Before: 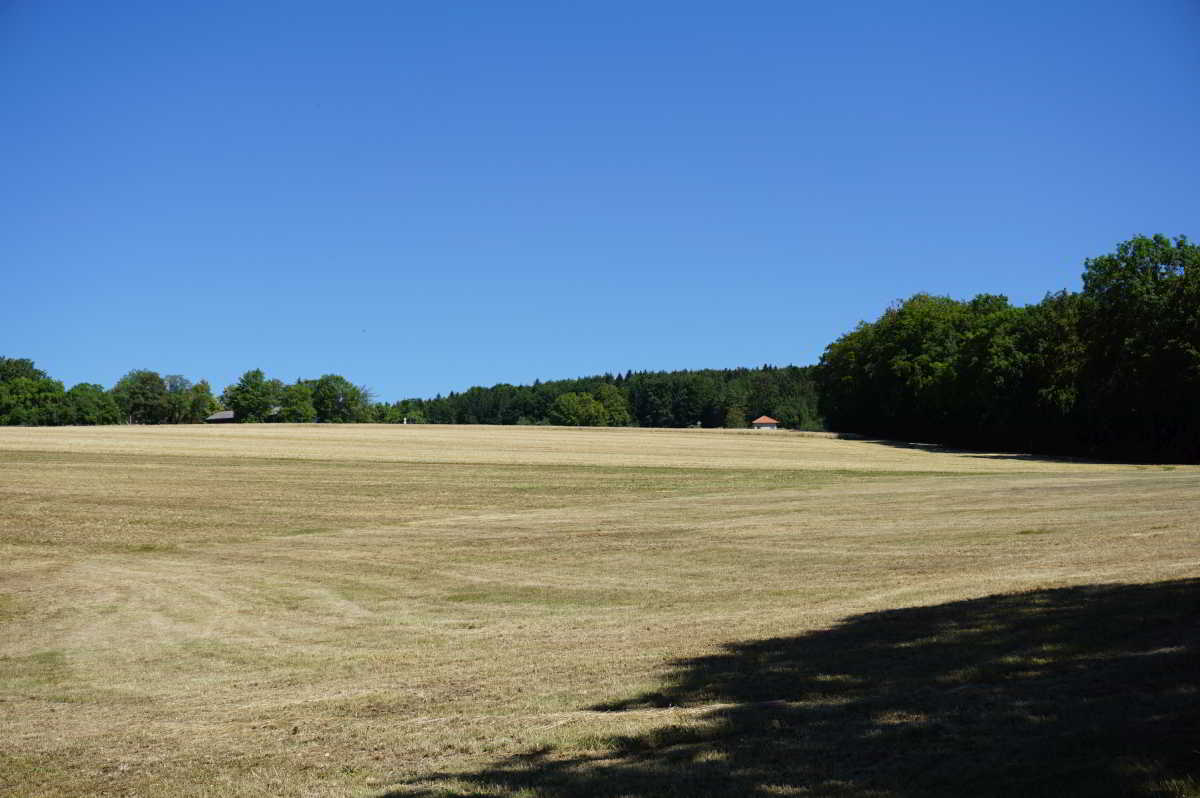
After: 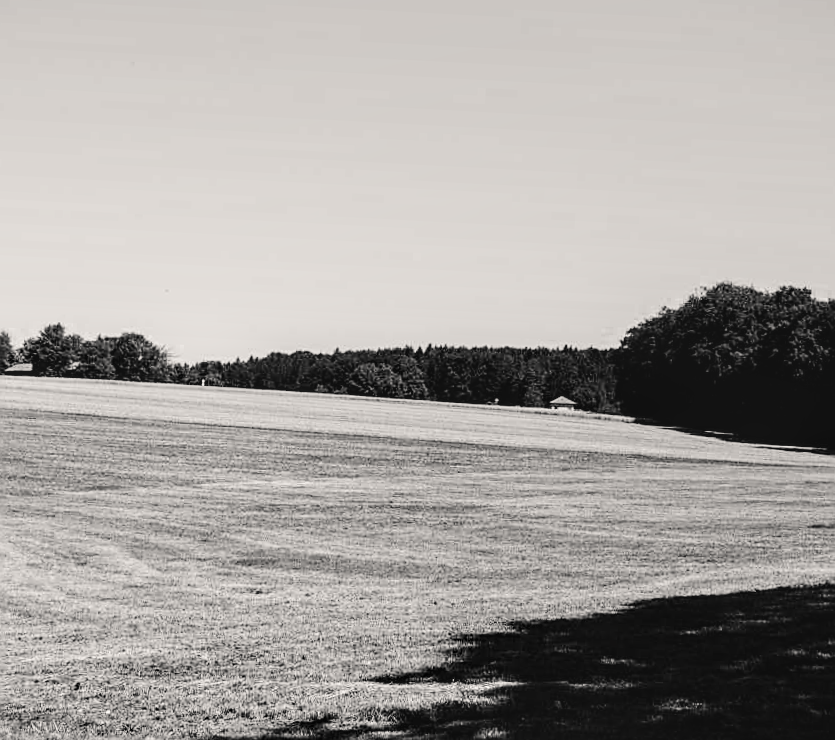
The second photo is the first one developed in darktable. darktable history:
local contrast: on, module defaults
exposure: black level correction 0, exposure -0.731 EV, compensate highlight preservation false
color calibration: output gray [0.246, 0.254, 0.501, 0], illuminant custom, x 0.368, y 0.373, temperature 4329.41 K
crop and rotate: angle -2.97°, left 14.267%, top 0.03%, right 10.758%, bottom 0.02%
color balance rgb: highlights gain › chroma 2.007%, highlights gain › hue 66.34°, perceptual saturation grading › global saturation 21.062%, perceptual saturation grading › highlights -19.997%, perceptual saturation grading › shadows 29.997%, global vibrance 20.407%
sharpen: on, module defaults
base curve: curves: ch0 [(0, 0.003) (0.001, 0.002) (0.006, 0.004) (0.02, 0.022) (0.048, 0.086) (0.094, 0.234) (0.162, 0.431) (0.258, 0.629) (0.385, 0.8) (0.548, 0.918) (0.751, 0.988) (1, 1)], preserve colors none
contrast brightness saturation: contrast 0.079, saturation 0.018
